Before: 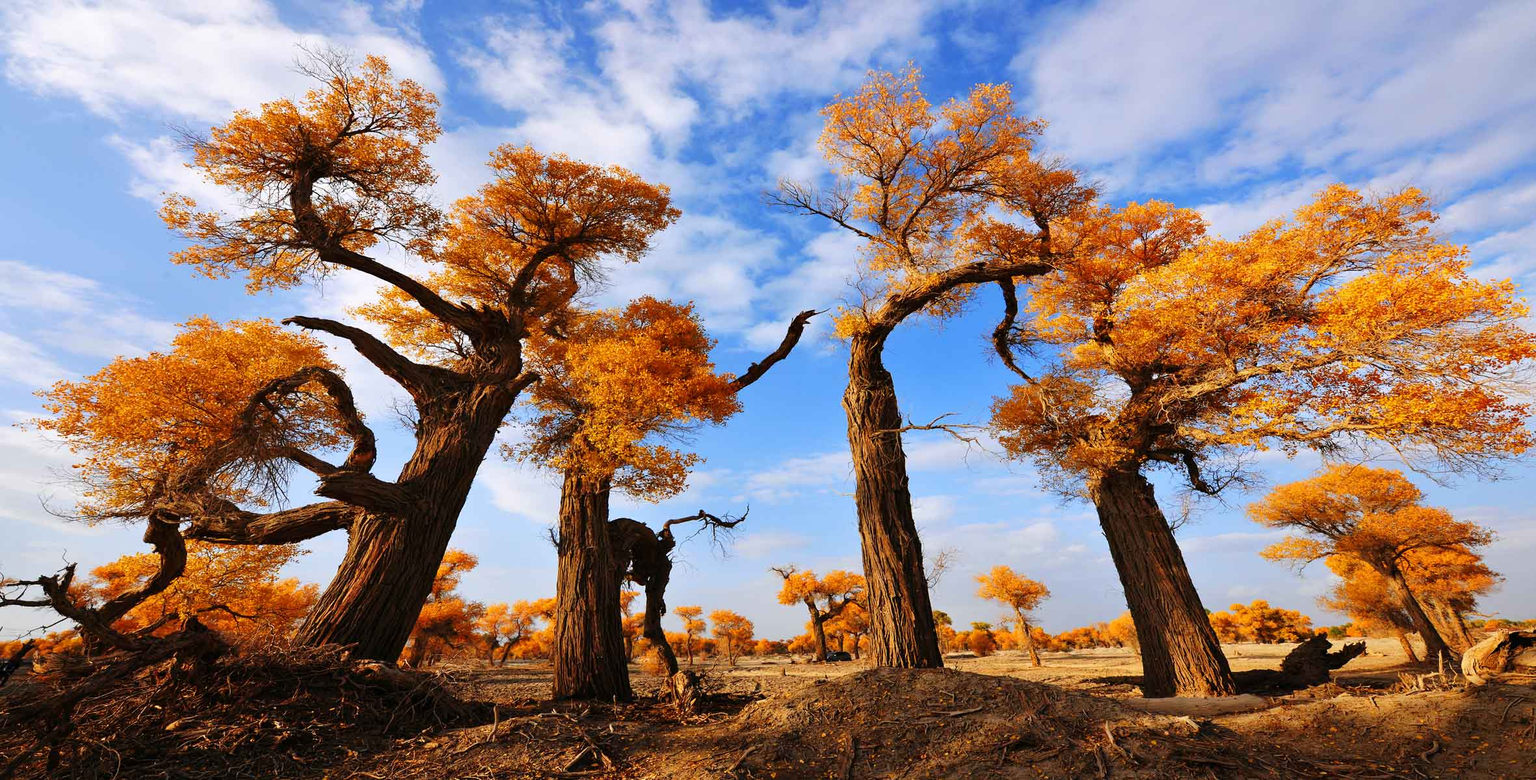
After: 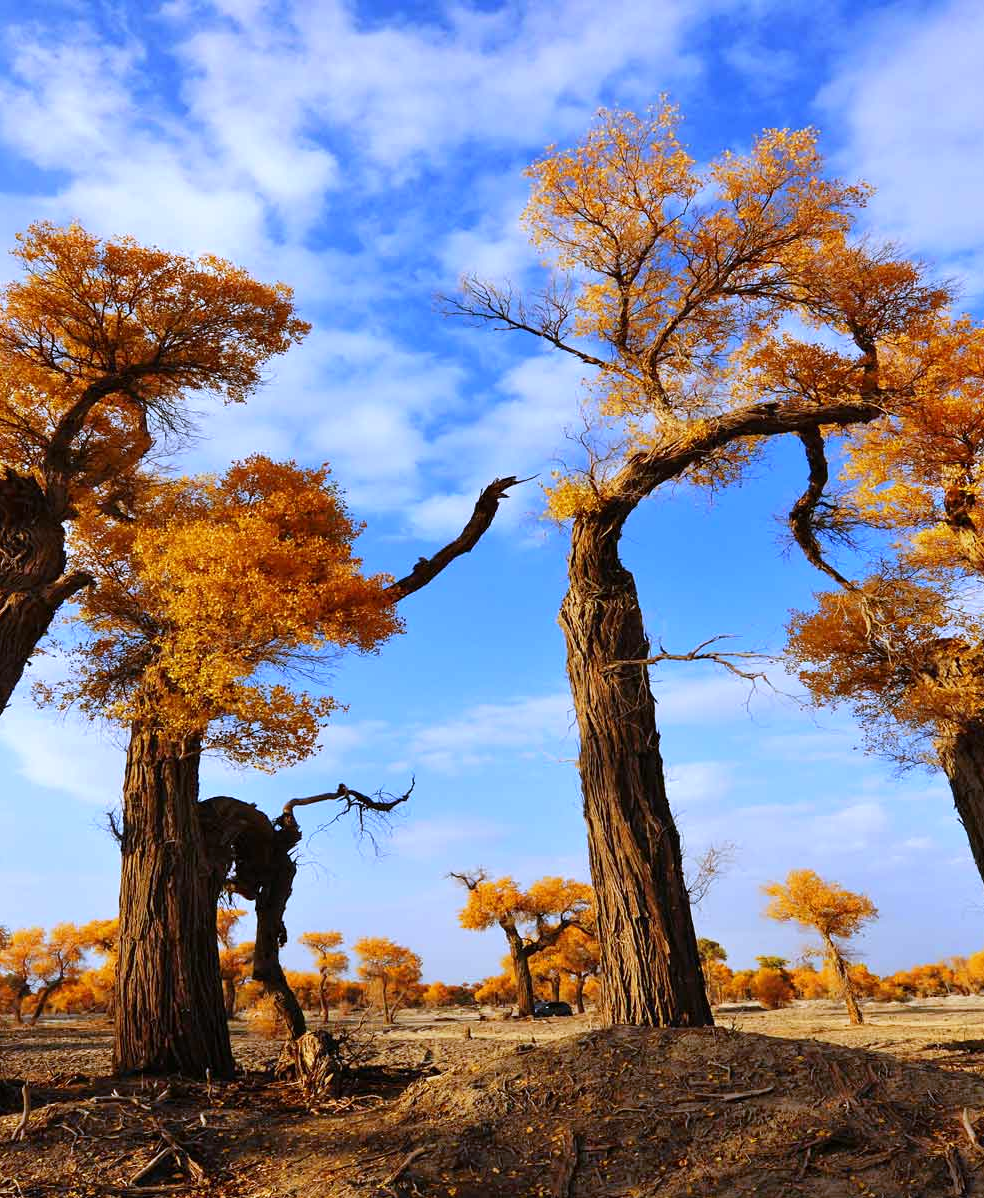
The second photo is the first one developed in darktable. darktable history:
crop: left 31.229%, right 27.105%
white balance: red 0.948, green 1.02, blue 1.176
